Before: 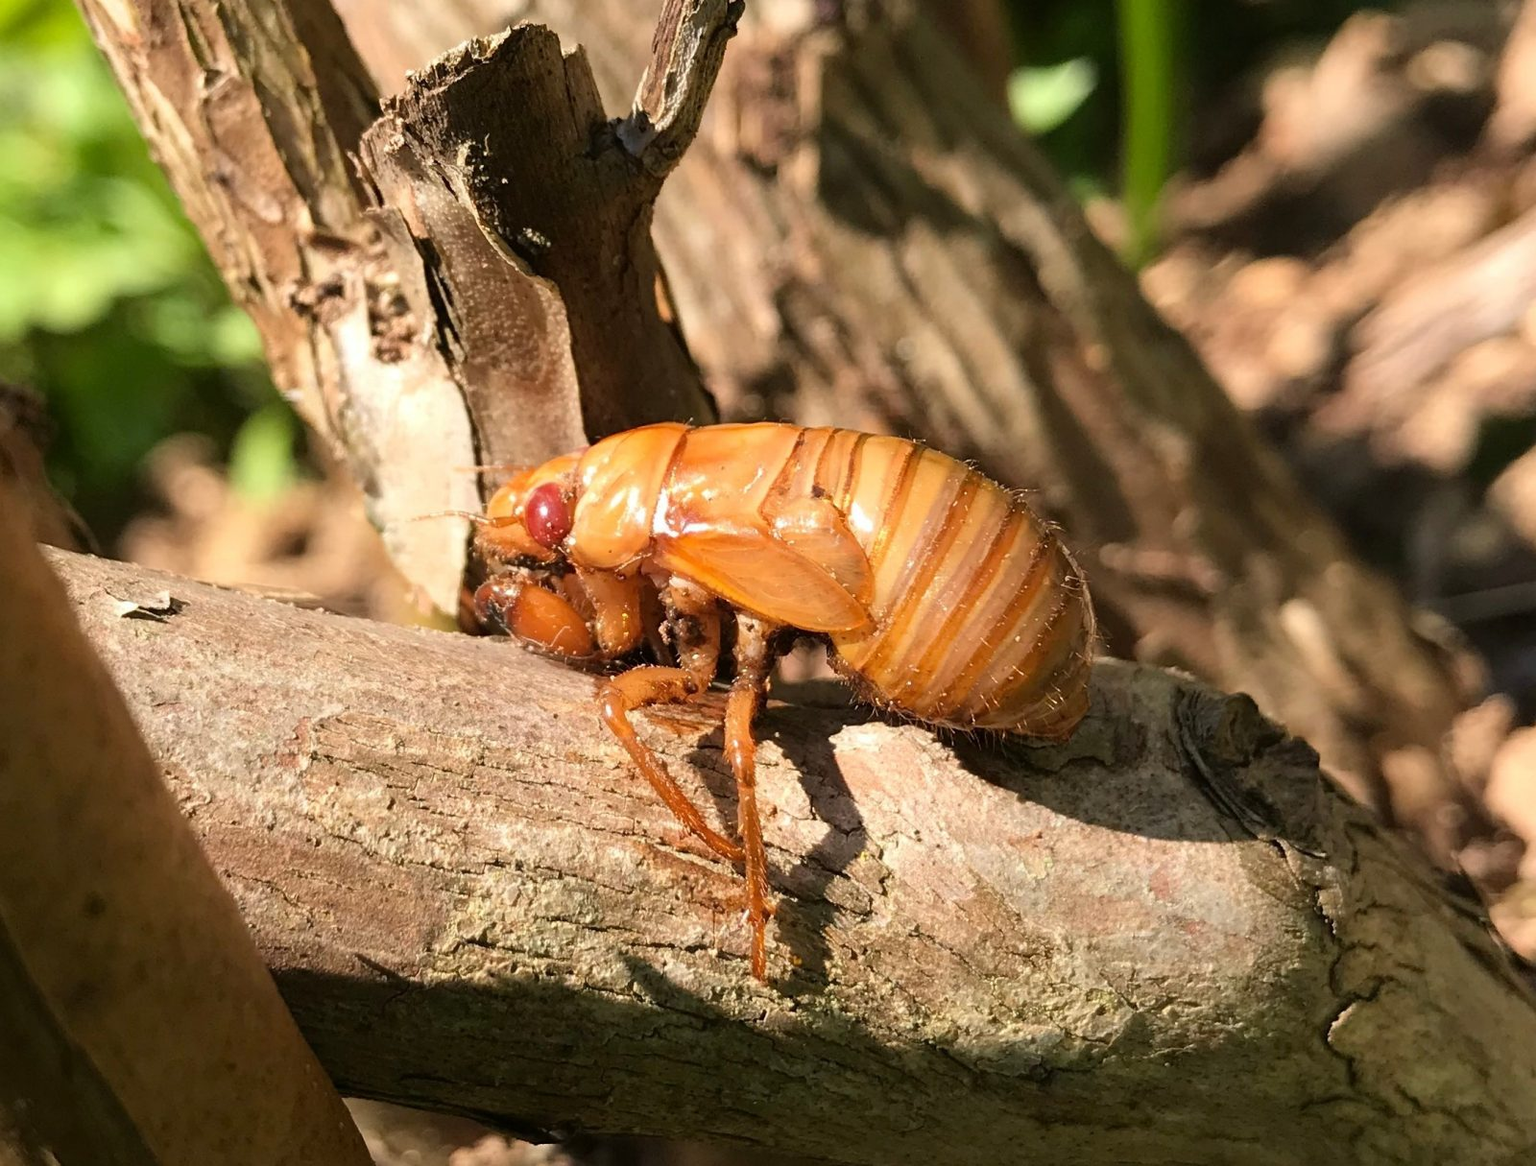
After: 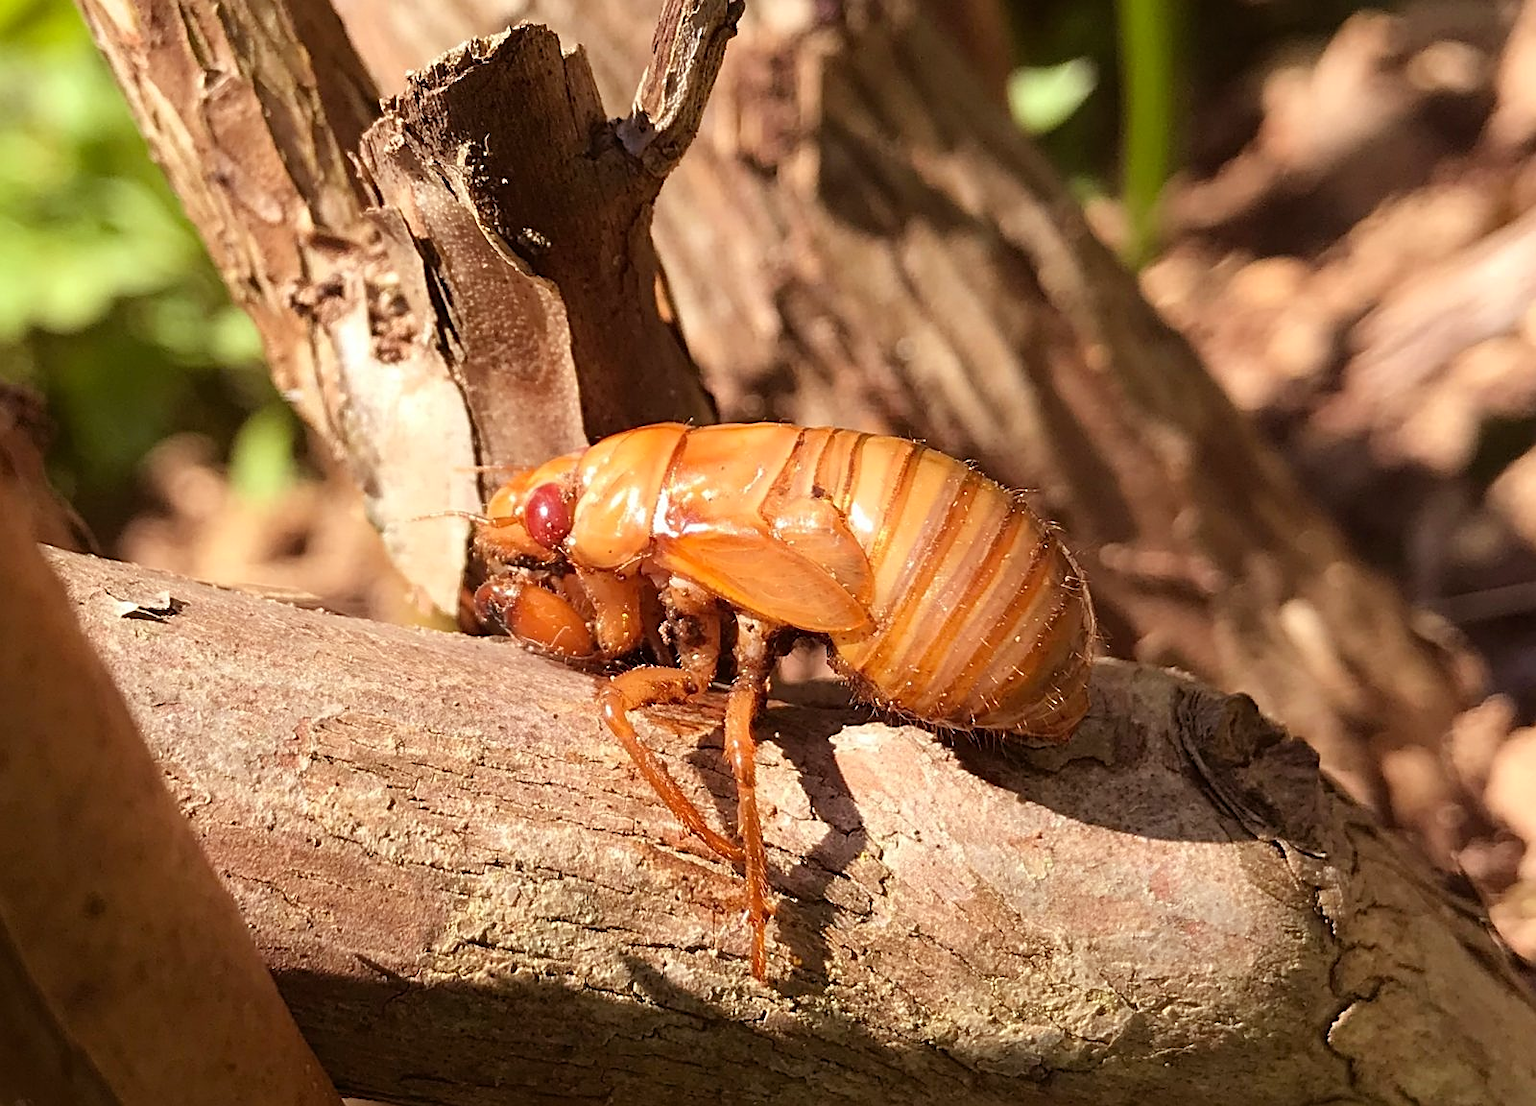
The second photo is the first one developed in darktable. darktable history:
sharpen: on, module defaults
crop and rotate: top 0%, bottom 5.097%
rgb levels: mode RGB, independent channels, levels [[0, 0.474, 1], [0, 0.5, 1], [0, 0.5, 1]]
